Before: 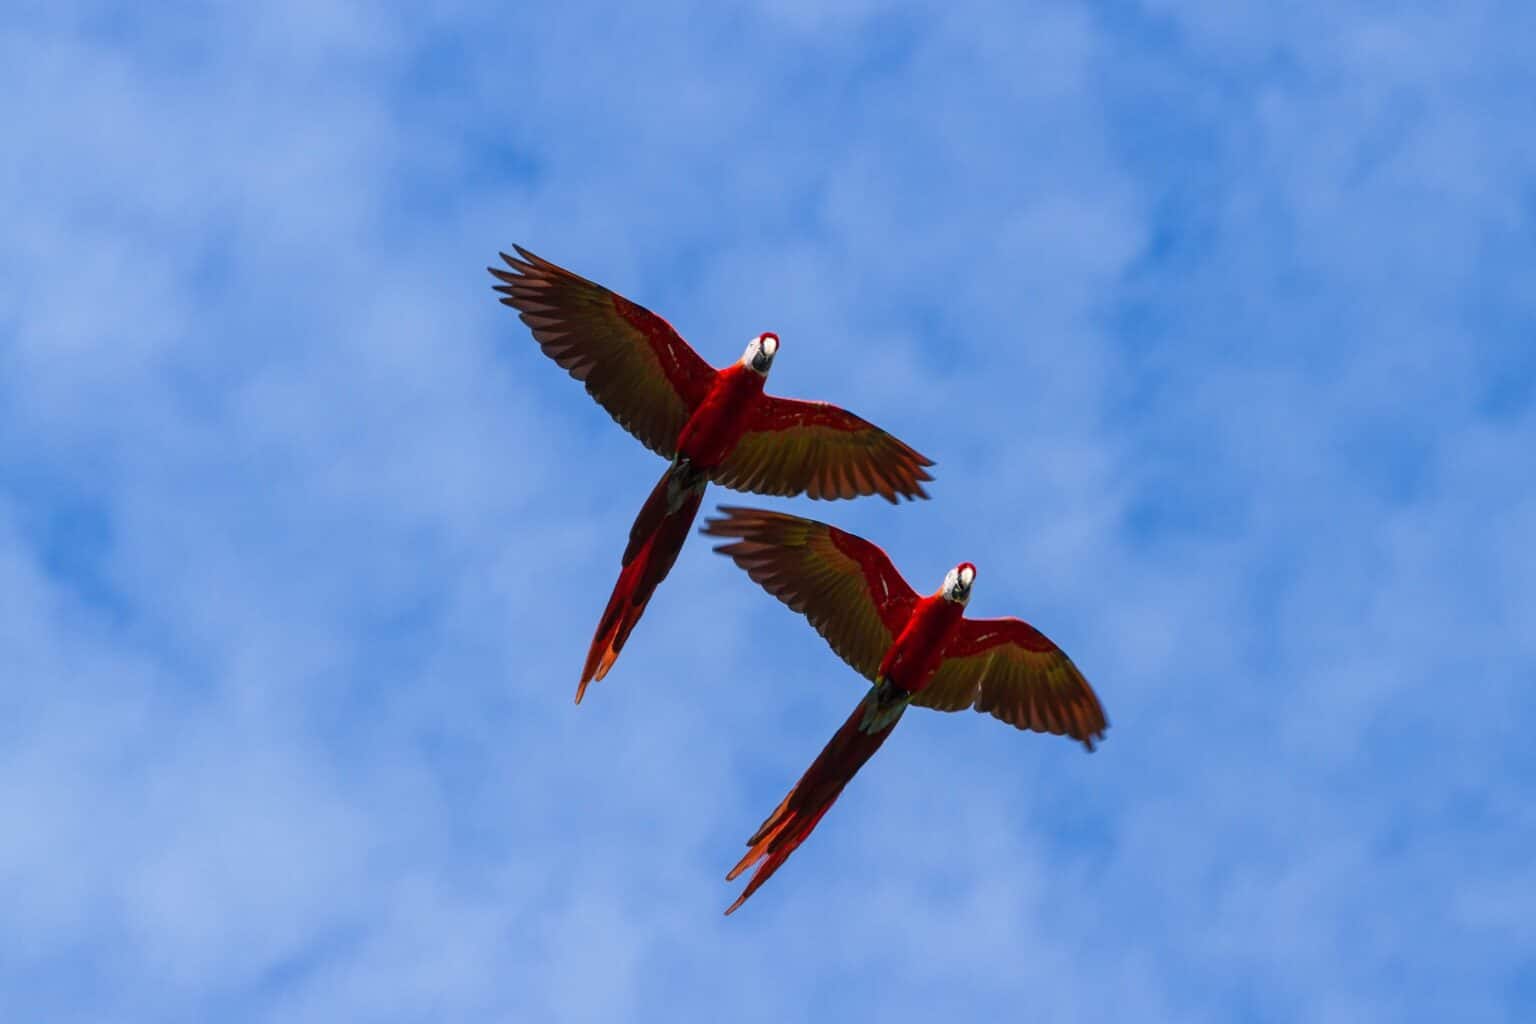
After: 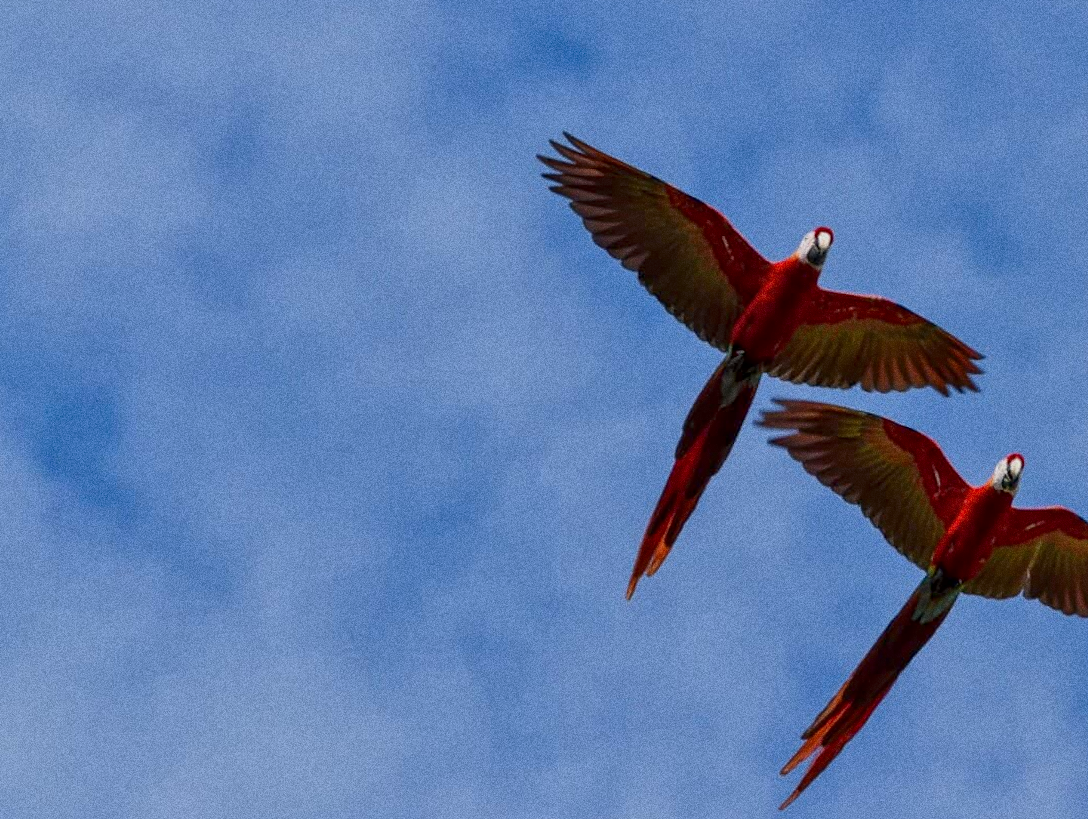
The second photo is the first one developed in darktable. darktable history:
local contrast: mode bilateral grid, contrast 20, coarseness 50, detail 144%, midtone range 0.2
crop: top 5.803%, right 27.864%, bottom 5.804%
exposure: black level correction 0.001, exposure -0.125 EV, compensate exposure bias true, compensate highlight preservation false
color balance: on, module defaults
grain: coarseness 0.09 ISO, strength 40%
tone equalizer: -8 EV 0.25 EV, -7 EV 0.417 EV, -6 EV 0.417 EV, -5 EV 0.25 EV, -3 EV -0.25 EV, -2 EV -0.417 EV, -1 EV -0.417 EV, +0 EV -0.25 EV, edges refinement/feathering 500, mask exposure compensation -1.57 EV, preserve details guided filter
rotate and perspective: rotation -0.013°, lens shift (vertical) -0.027, lens shift (horizontal) 0.178, crop left 0.016, crop right 0.989, crop top 0.082, crop bottom 0.918
